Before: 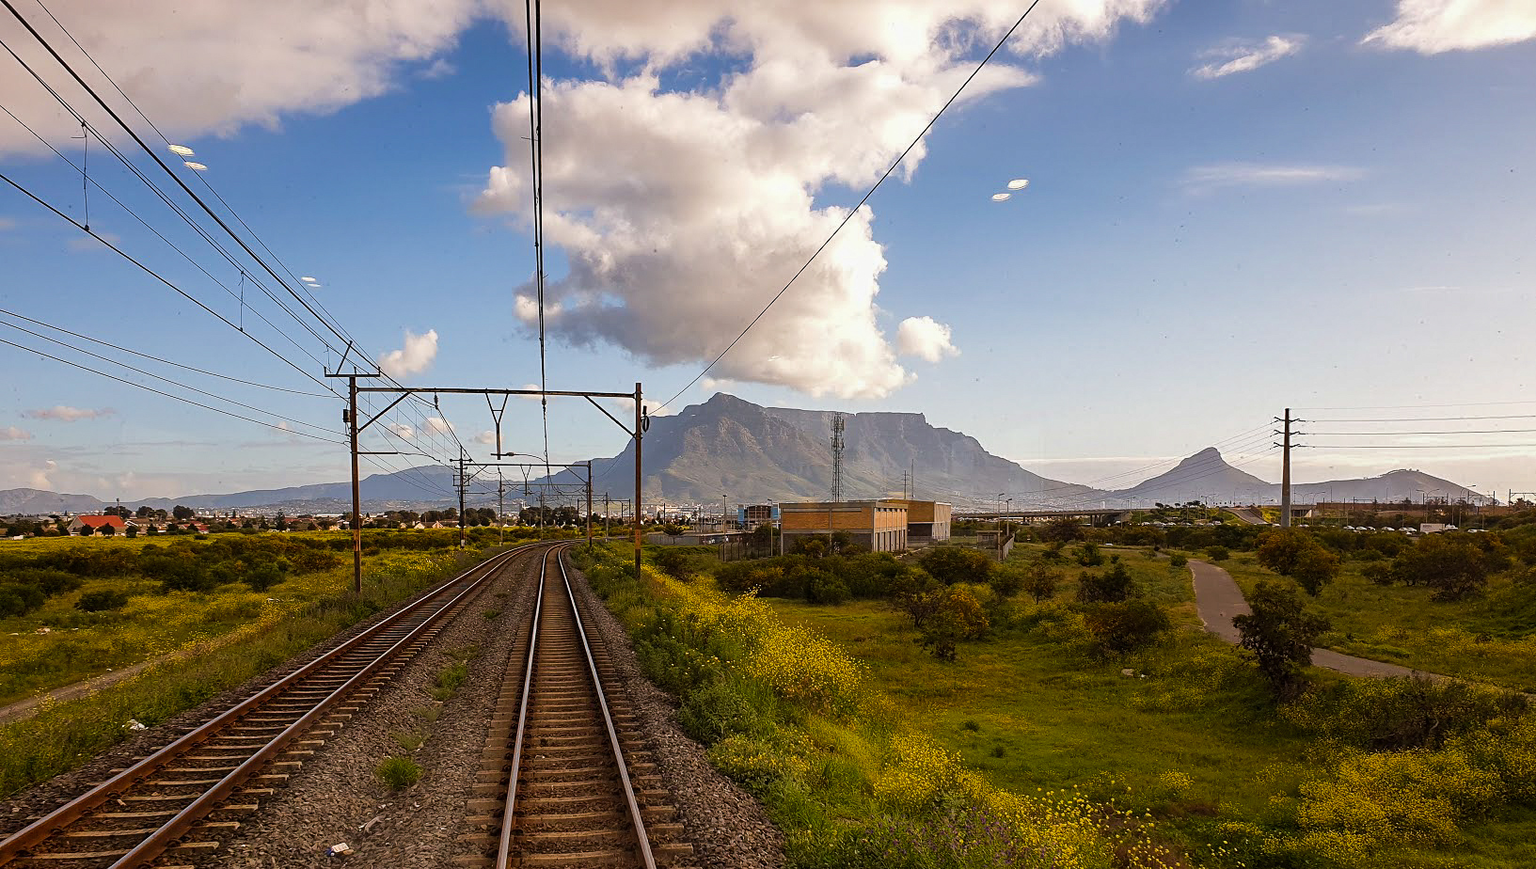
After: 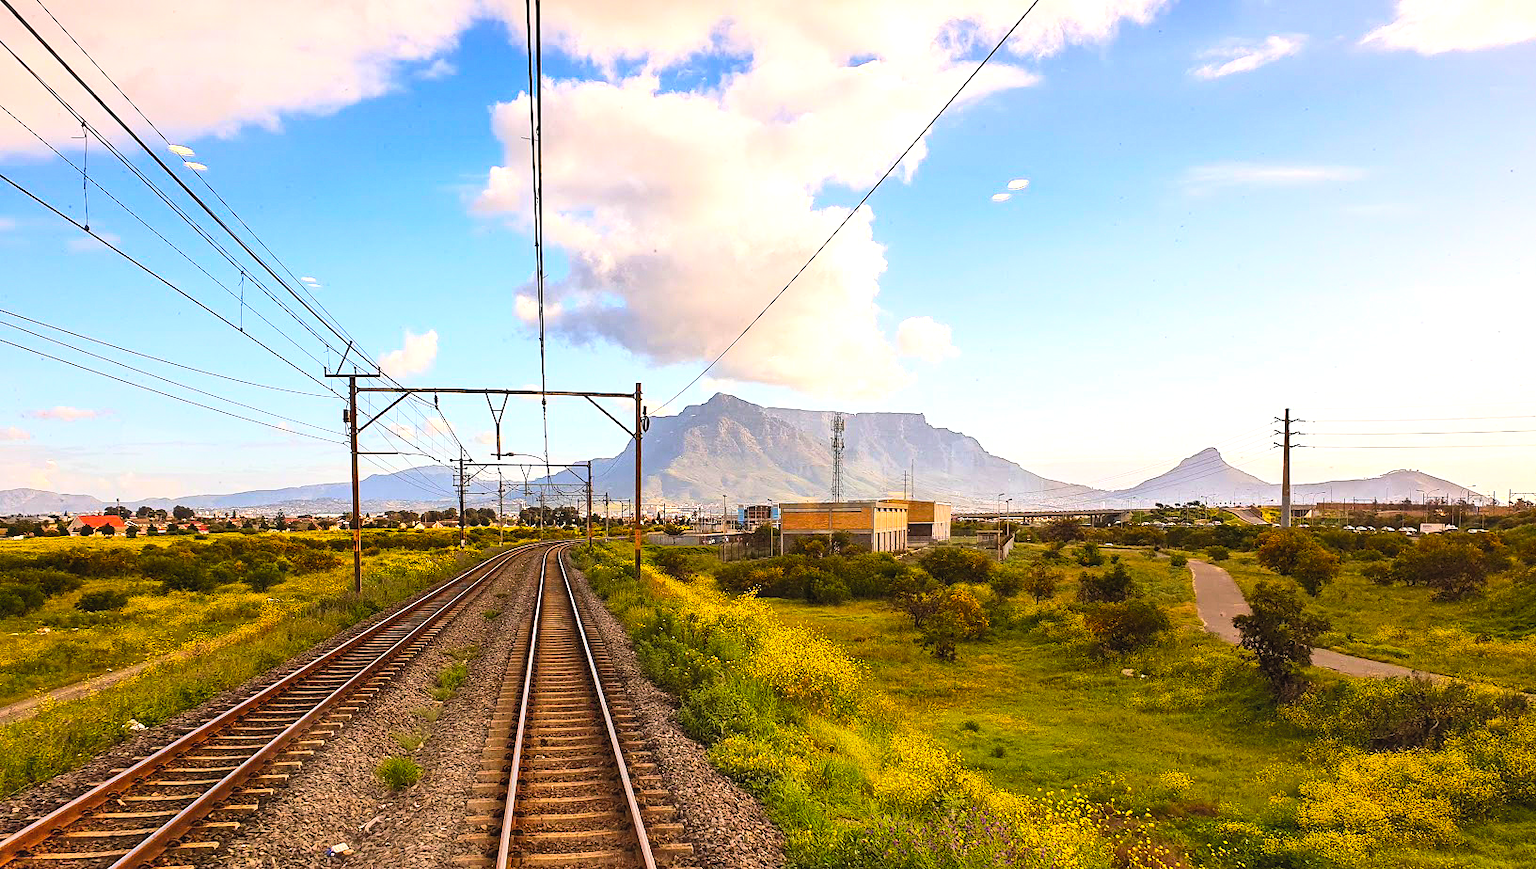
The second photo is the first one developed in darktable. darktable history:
exposure: black level correction 0, exposure 0.693 EV, compensate highlight preservation false
shadows and highlights: shadows 76.45, highlights -24.05, soften with gaussian
contrast brightness saturation: contrast 0.238, brightness 0.248, saturation 0.382
